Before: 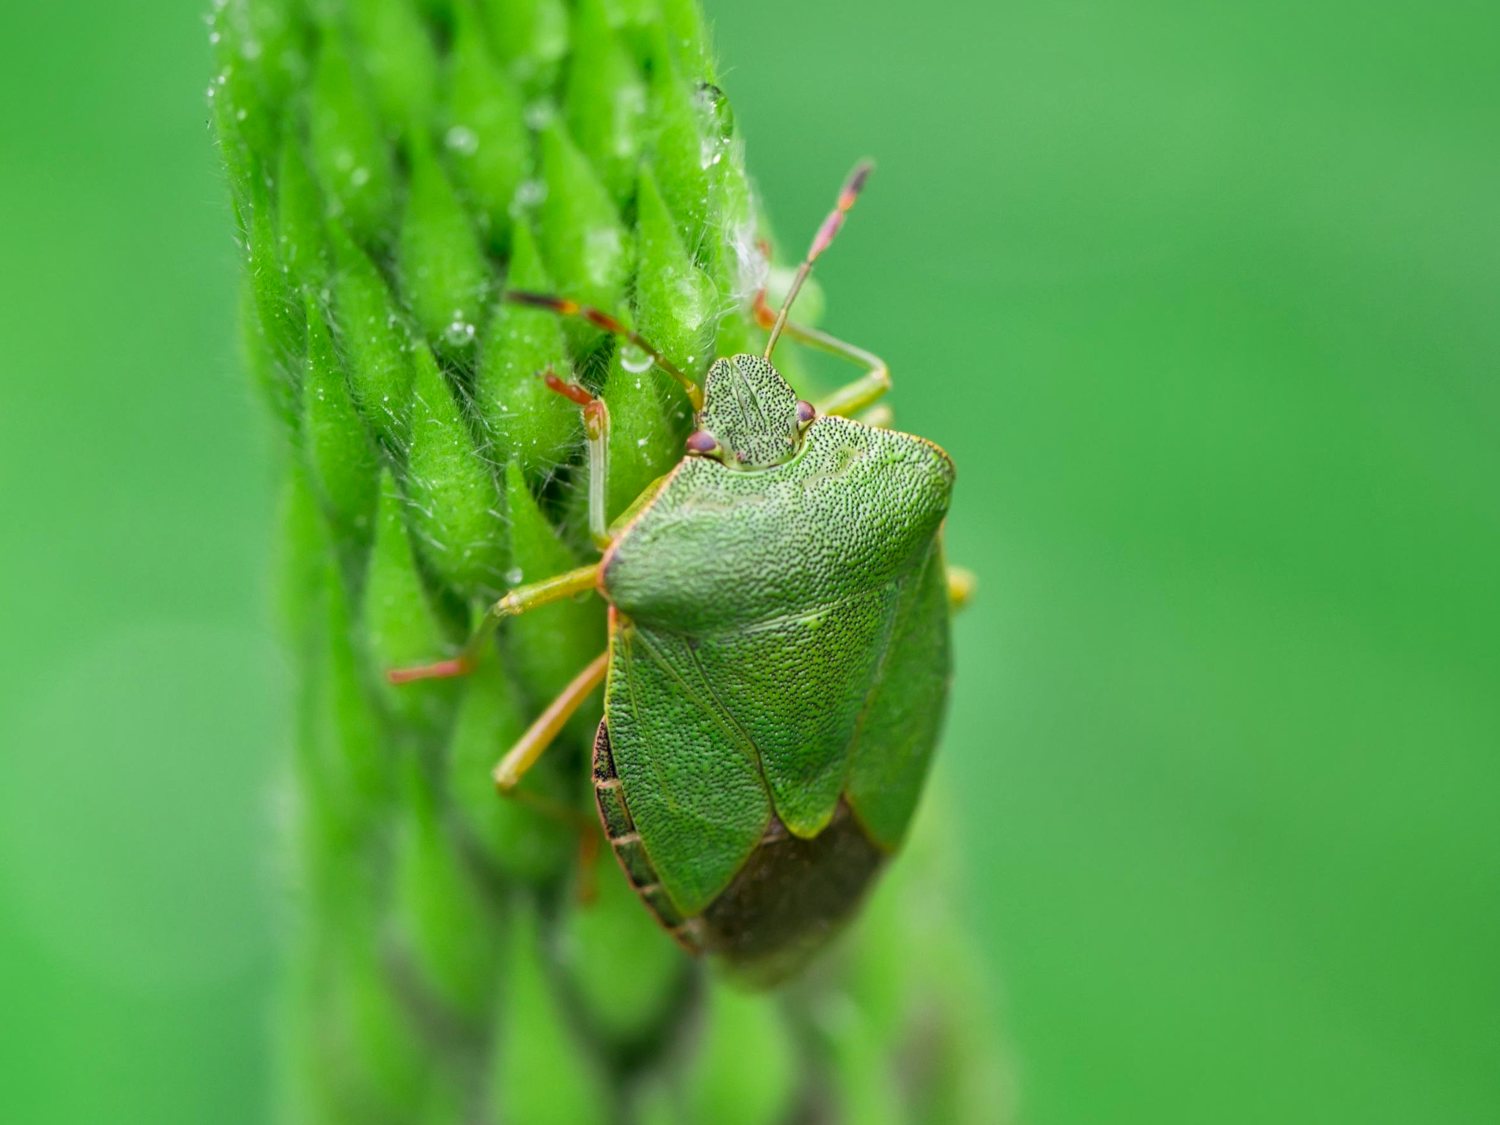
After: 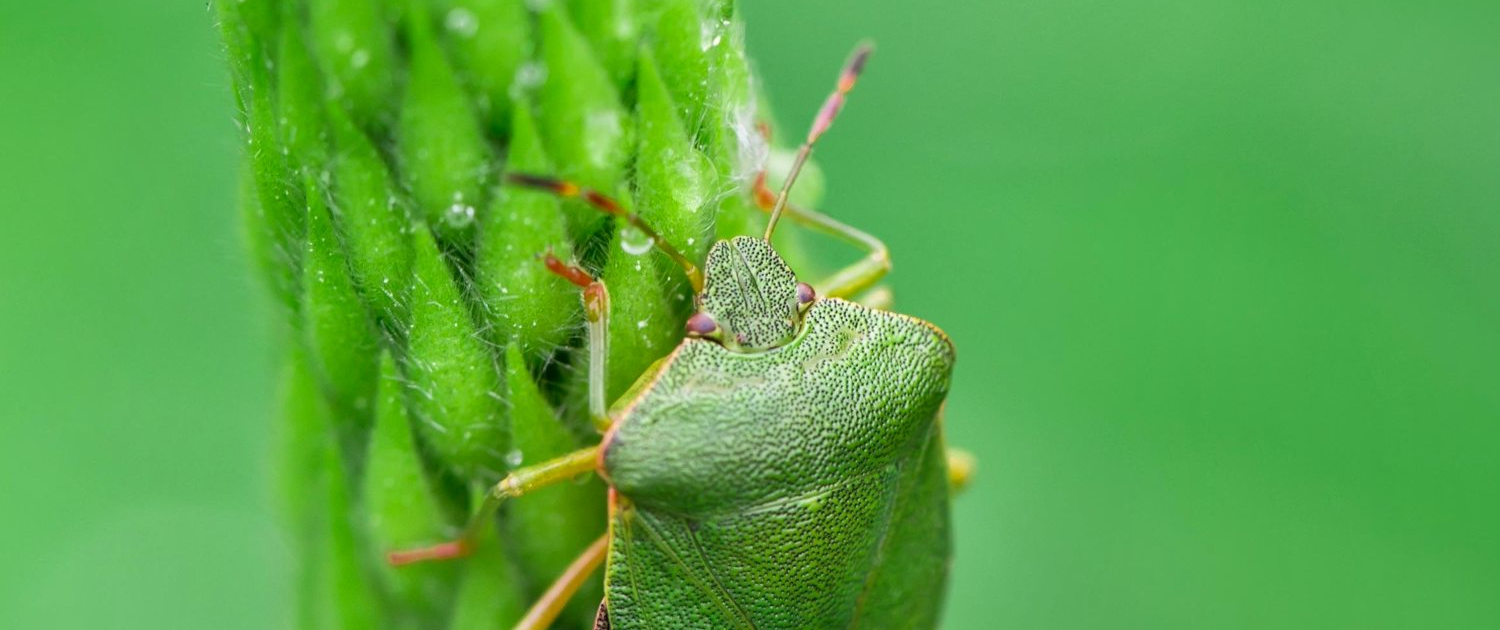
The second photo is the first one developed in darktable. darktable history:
crop and rotate: top 10.577%, bottom 33.402%
